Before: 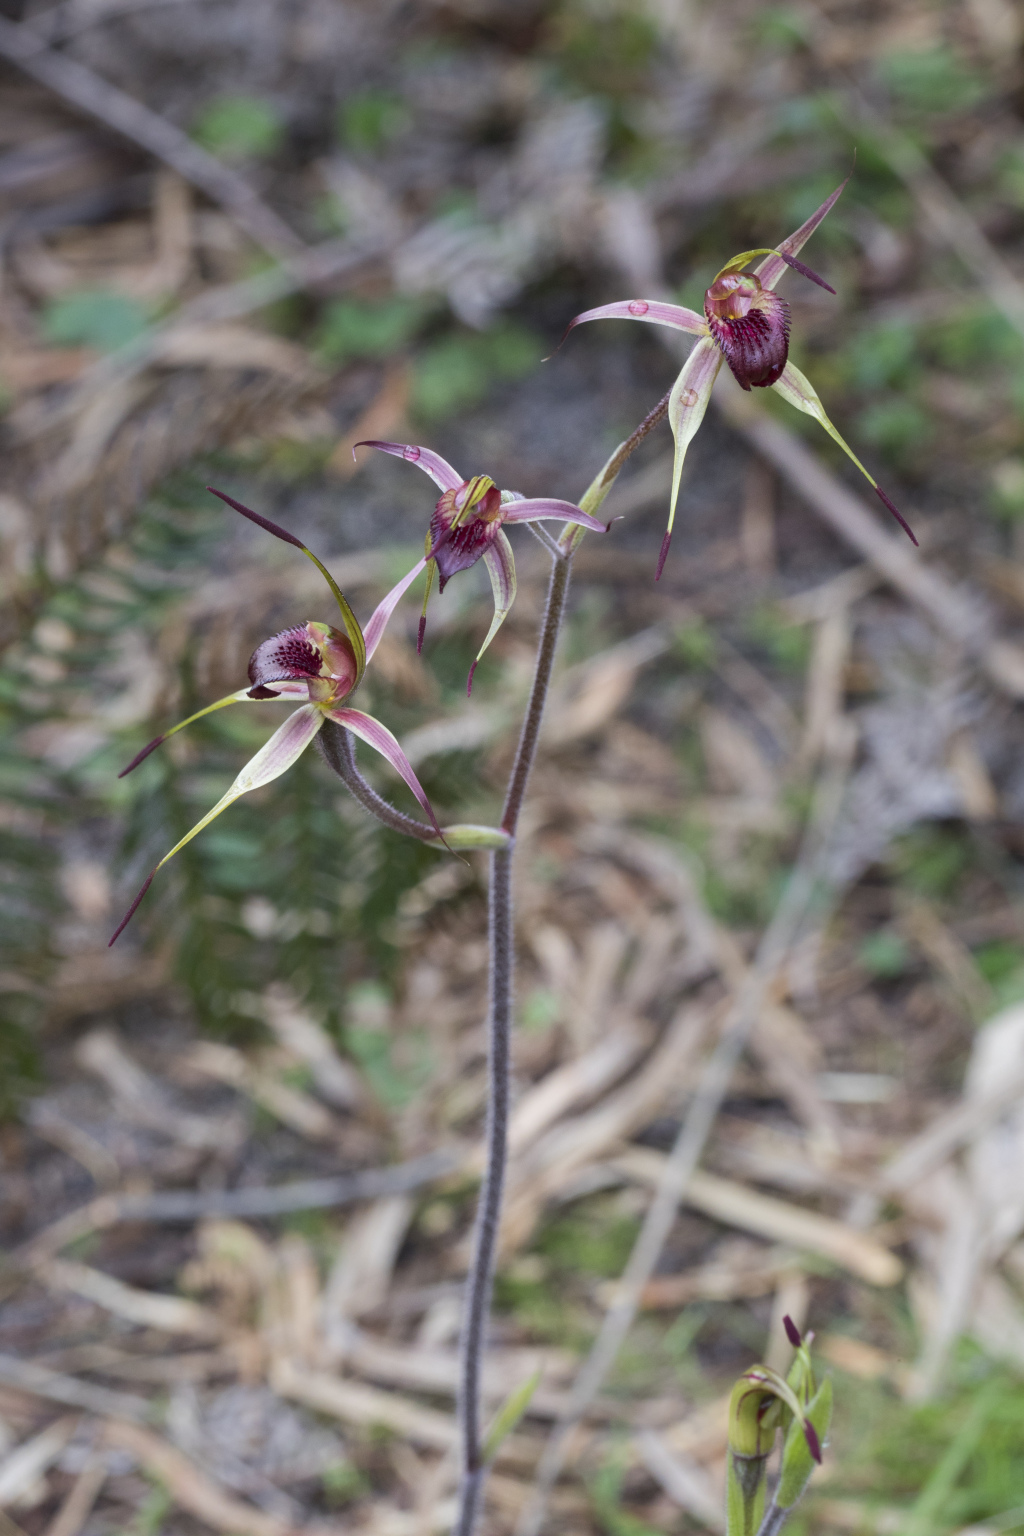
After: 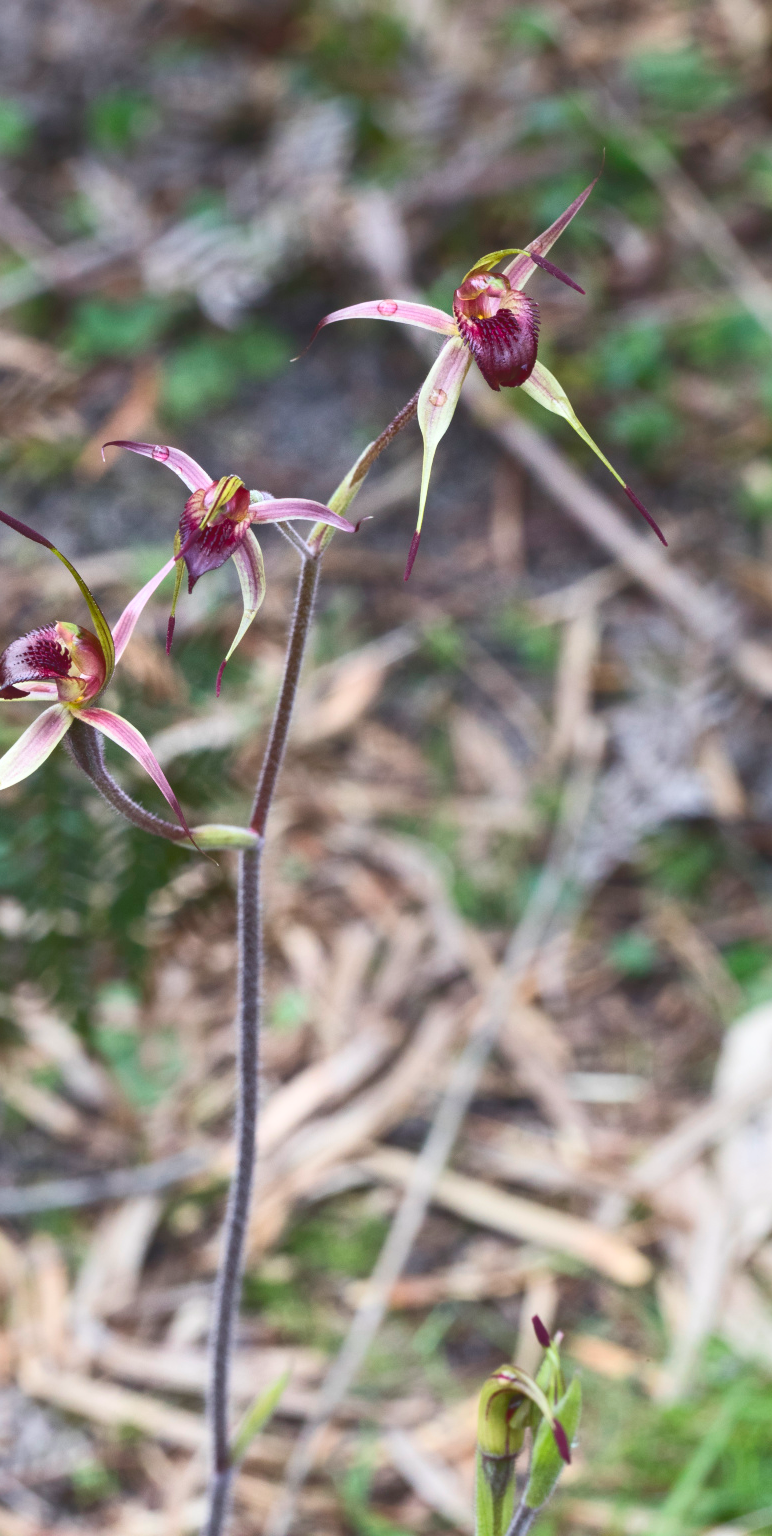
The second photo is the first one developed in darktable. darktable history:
crop and rotate: left 24.566%
exposure: exposure 0.203 EV, compensate highlight preservation false
contrast brightness saturation: contrast 0.069, brightness -0.133, saturation 0.061
tone curve: curves: ch0 [(0, 0) (0.003, 0.156) (0.011, 0.156) (0.025, 0.161) (0.044, 0.164) (0.069, 0.178) (0.1, 0.201) (0.136, 0.229) (0.177, 0.263) (0.224, 0.301) (0.277, 0.355) (0.335, 0.415) (0.399, 0.48) (0.468, 0.561) (0.543, 0.647) (0.623, 0.735) (0.709, 0.819) (0.801, 0.893) (0.898, 0.953) (1, 1)], color space Lab, independent channels, preserve colors none
